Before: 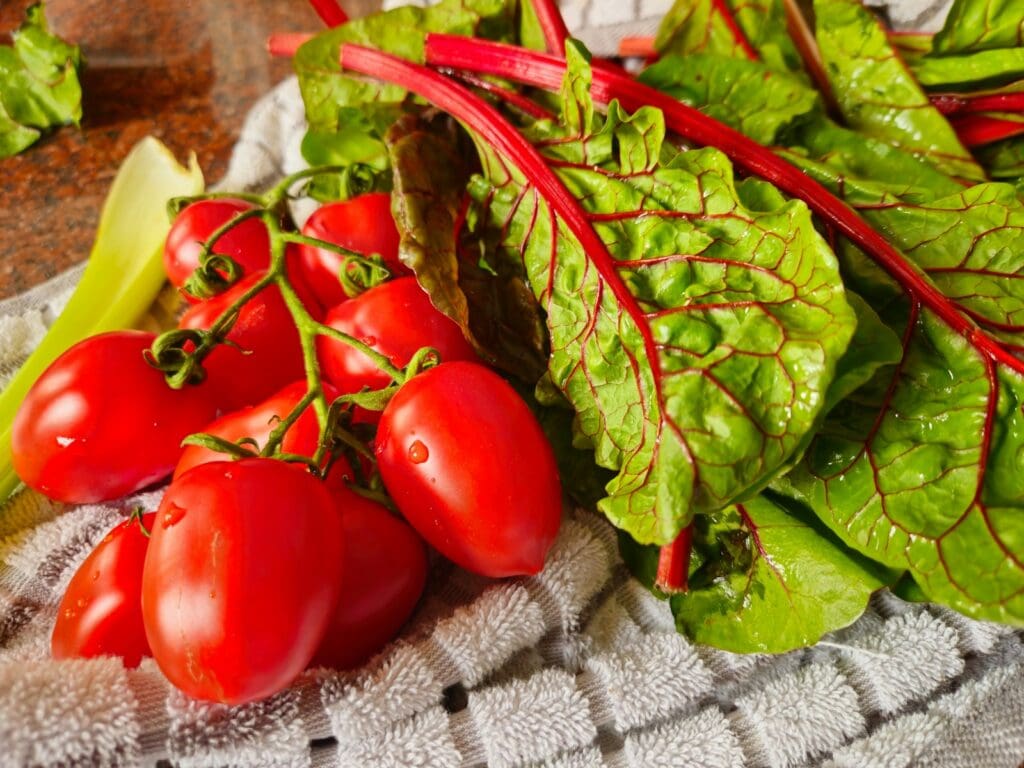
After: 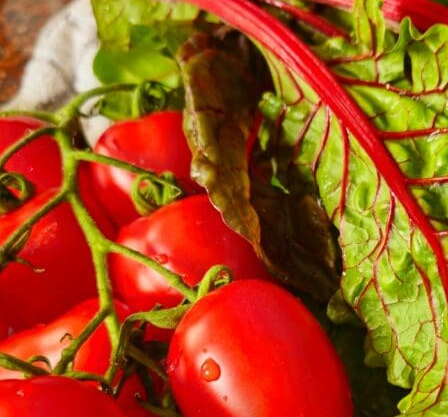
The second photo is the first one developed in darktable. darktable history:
crop: left 20.407%, top 10.793%, right 35.825%, bottom 34.836%
